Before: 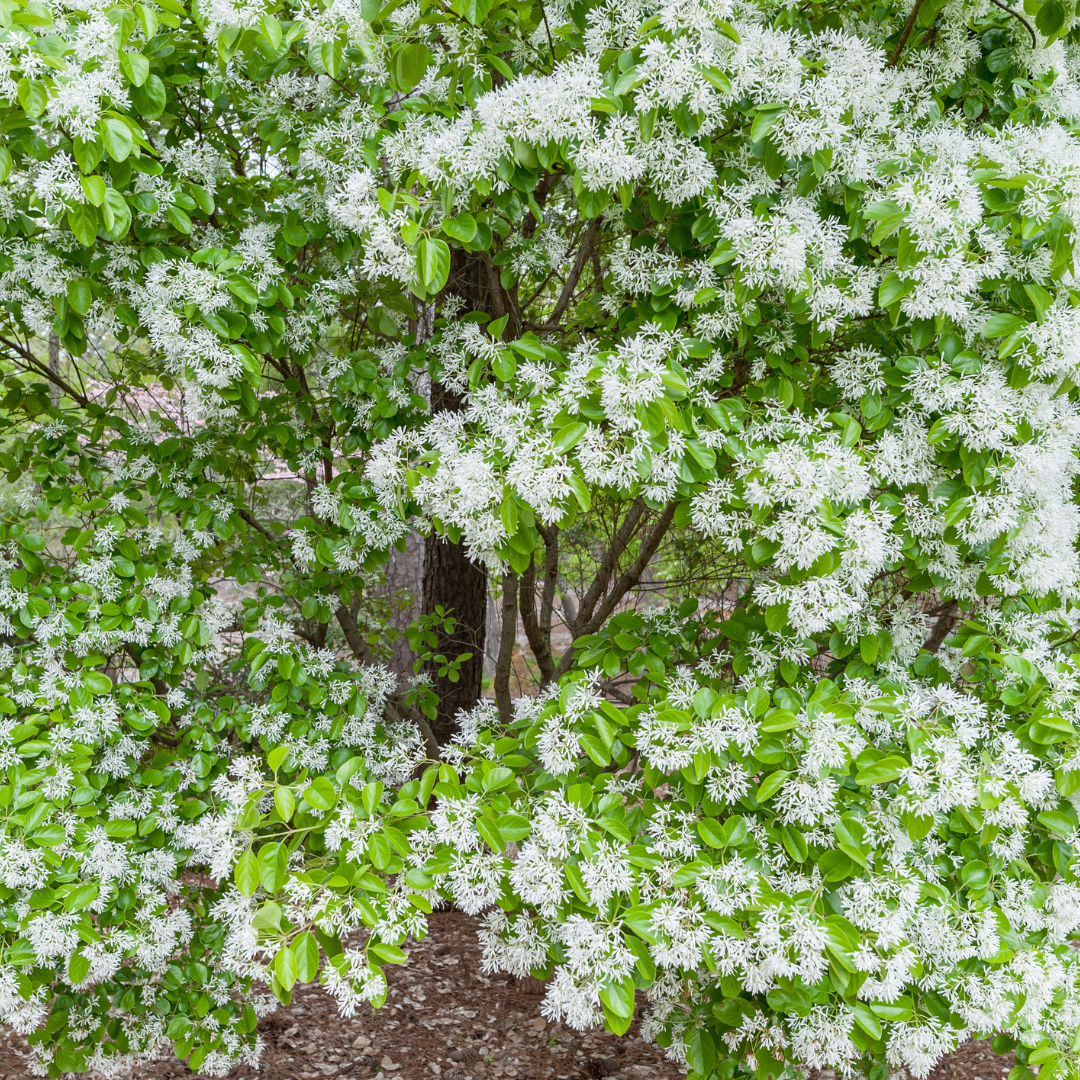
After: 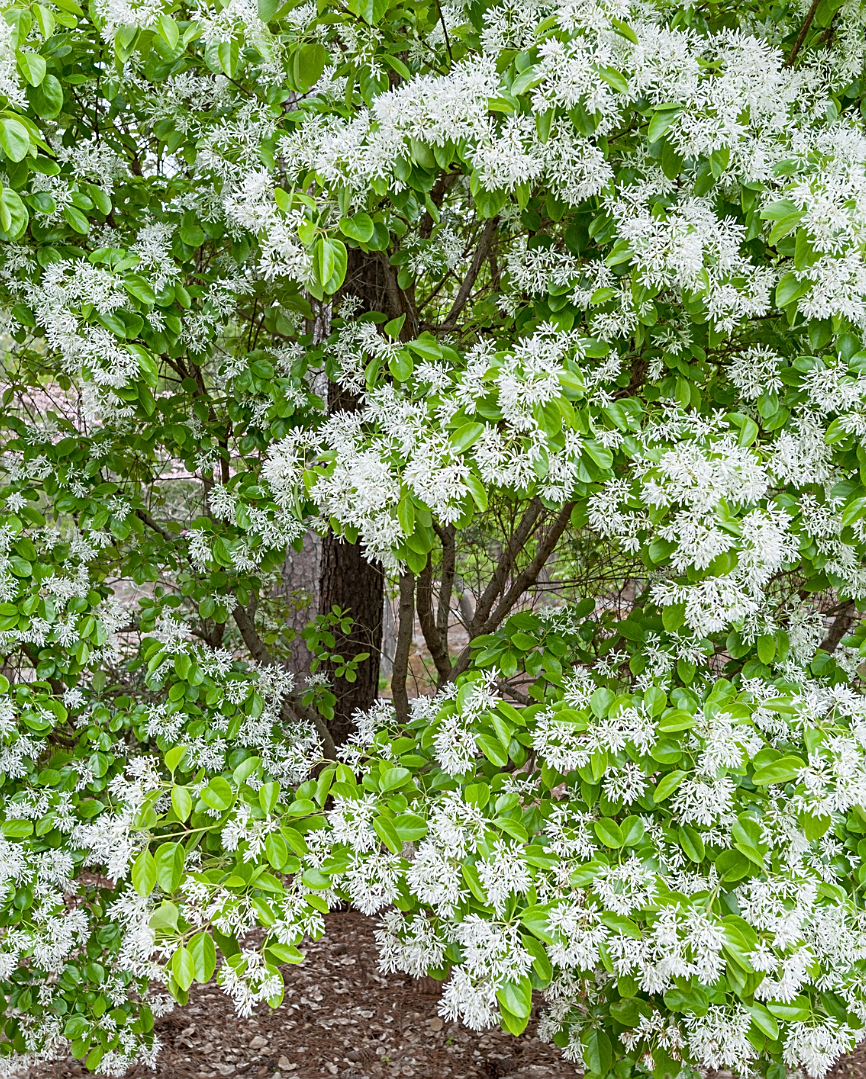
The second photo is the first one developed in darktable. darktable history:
crop and rotate: left 9.597%, right 10.195%
sharpen: amount 0.55
